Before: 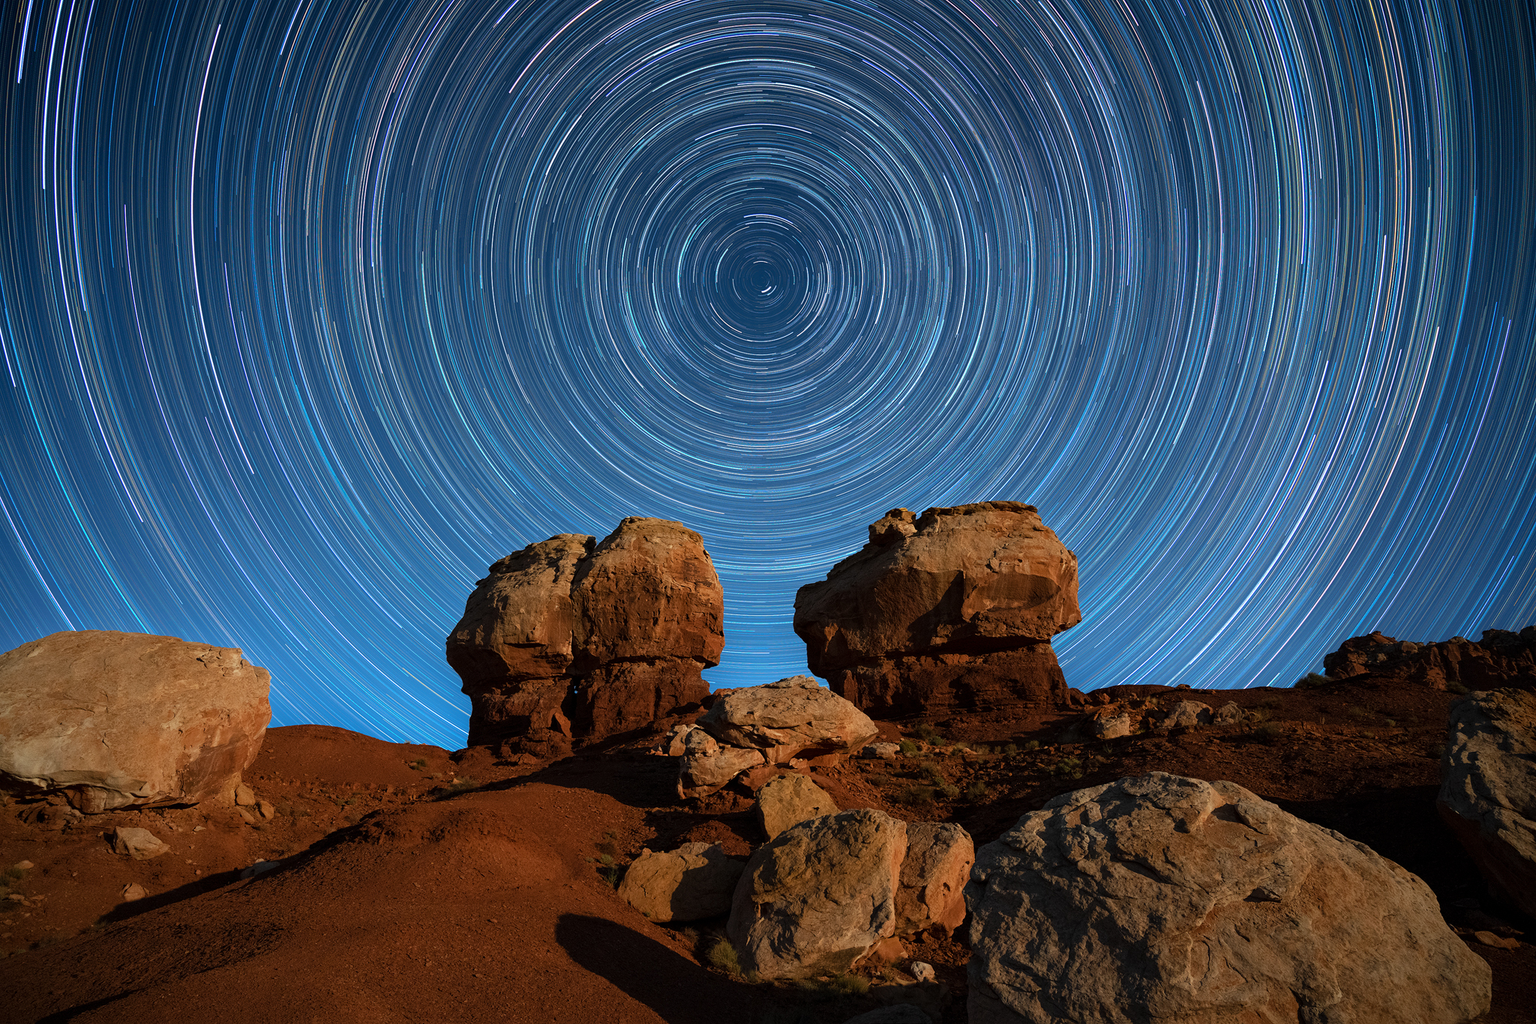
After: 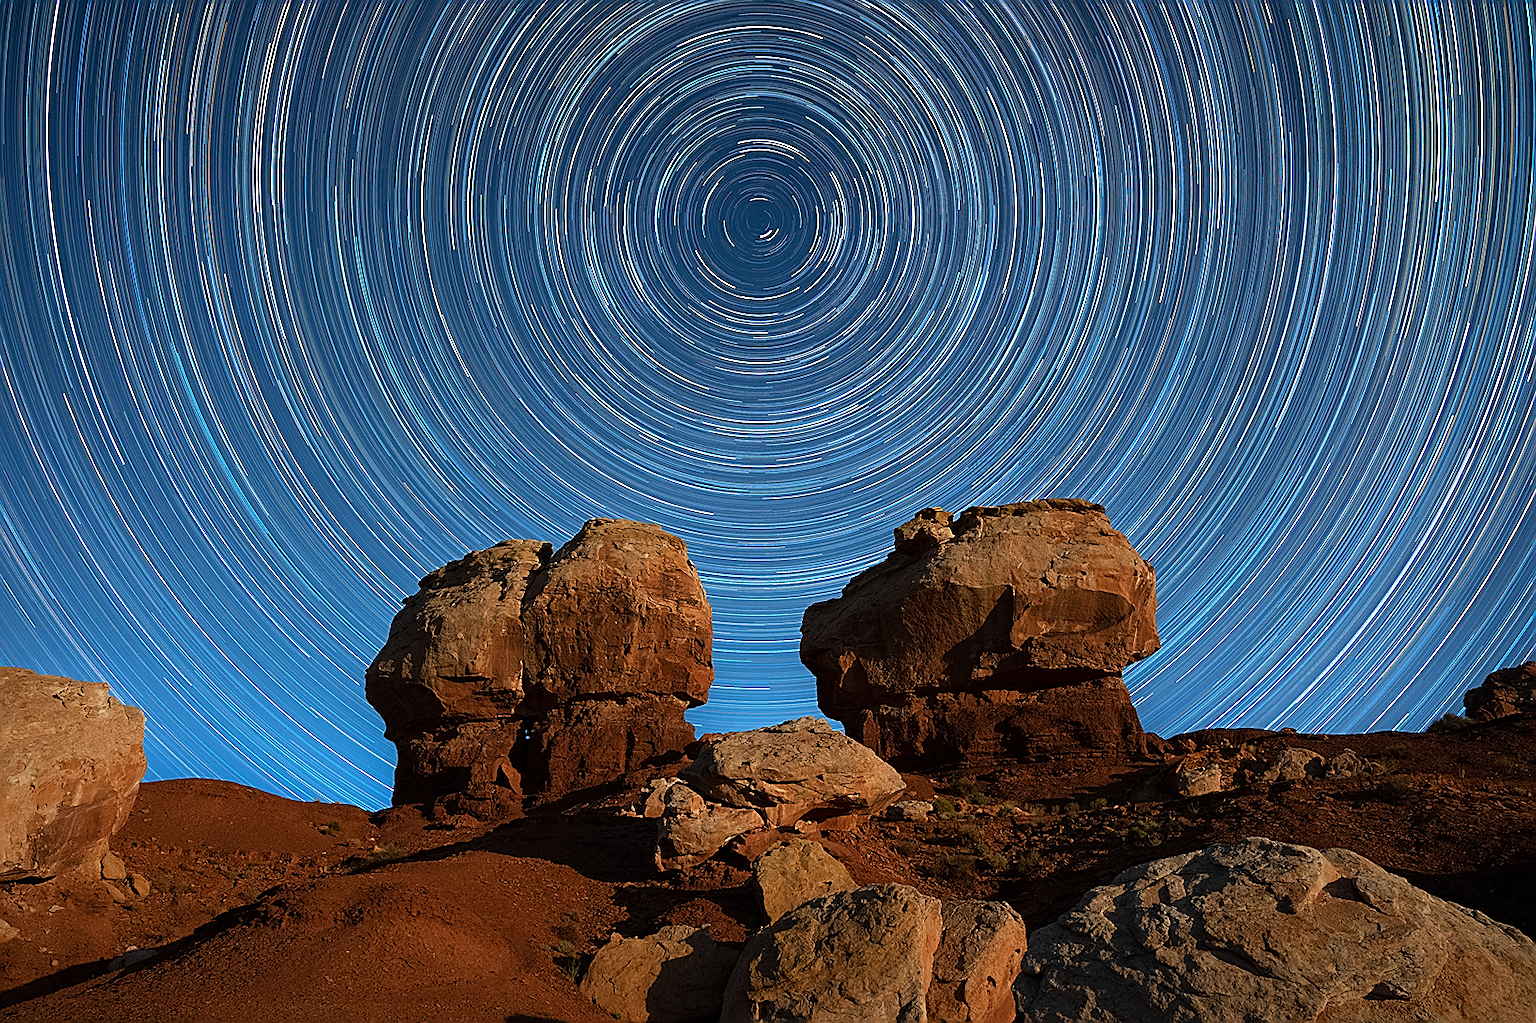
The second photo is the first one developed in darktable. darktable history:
crop and rotate: left 10.071%, top 10.071%, right 10.02%, bottom 10.02%
sharpen: radius 1.4, amount 1.25, threshold 0.7
